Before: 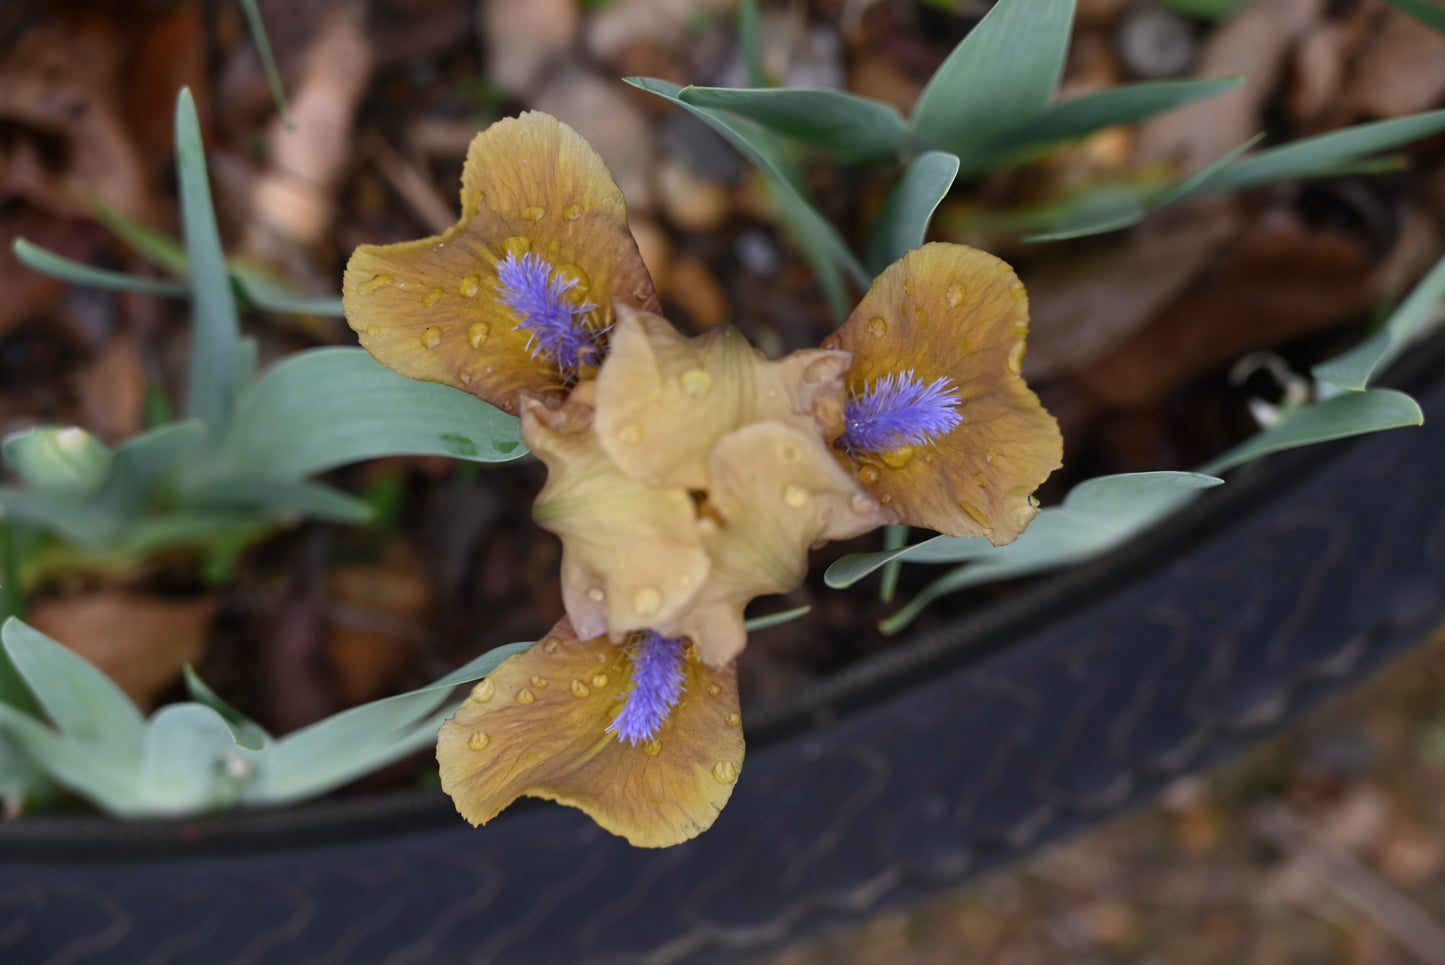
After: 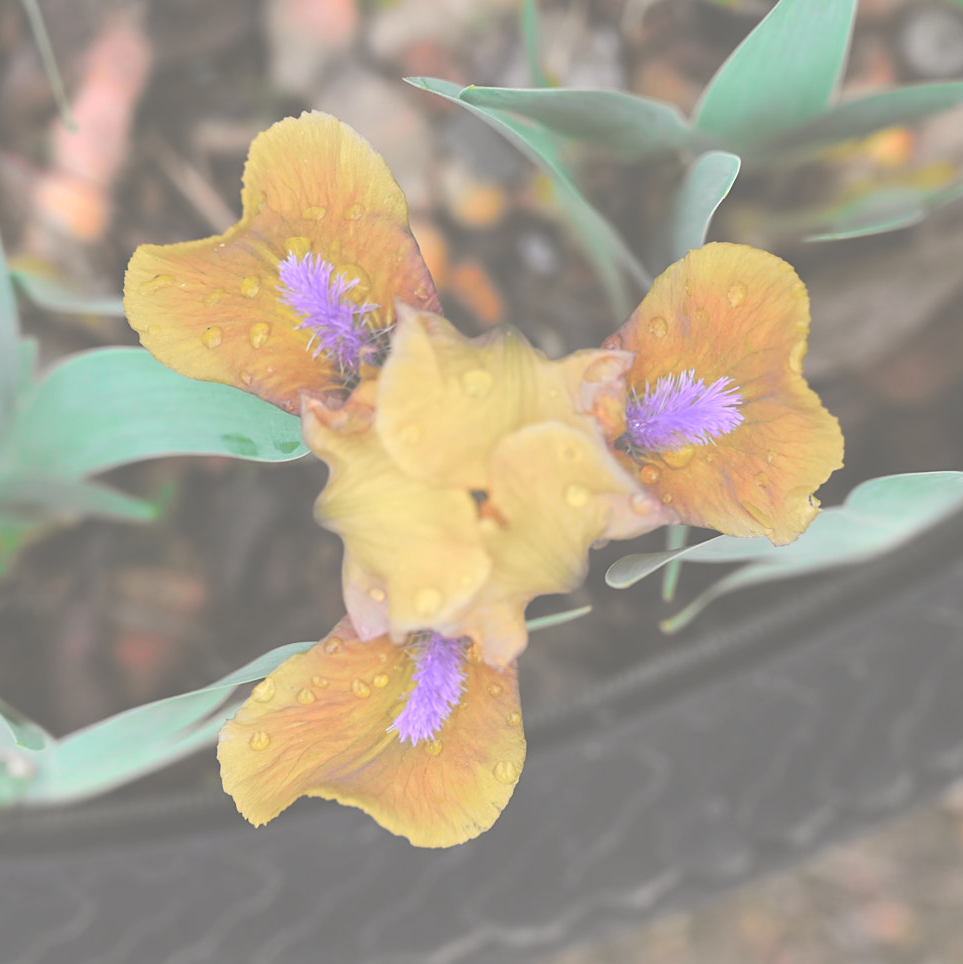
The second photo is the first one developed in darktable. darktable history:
exposure: black level correction -0.07, exposure 0.503 EV, compensate exposure bias true, compensate highlight preservation false
tone curve: curves: ch0 [(0.014, 0) (0.13, 0.09) (0.227, 0.211) (0.33, 0.395) (0.494, 0.615) (0.662, 0.76) (0.795, 0.846) (1, 0.969)]; ch1 [(0, 0) (0.366, 0.367) (0.447, 0.416) (0.473, 0.484) (0.504, 0.502) (0.525, 0.518) (0.564, 0.601) (0.634, 0.66) (0.746, 0.804) (1, 1)]; ch2 [(0, 0) (0.333, 0.346) (0.375, 0.375) (0.424, 0.43) (0.476, 0.498) (0.496, 0.505) (0.517, 0.522) (0.548, 0.548) (0.579, 0.618) (0.651, 0.674) (0.688, 0.728) (1, 1)], color space Lab, independent channels, preserve colors none
sharpen: amount 0.203
crop and rotate: left 15.204%, right 18.134%
